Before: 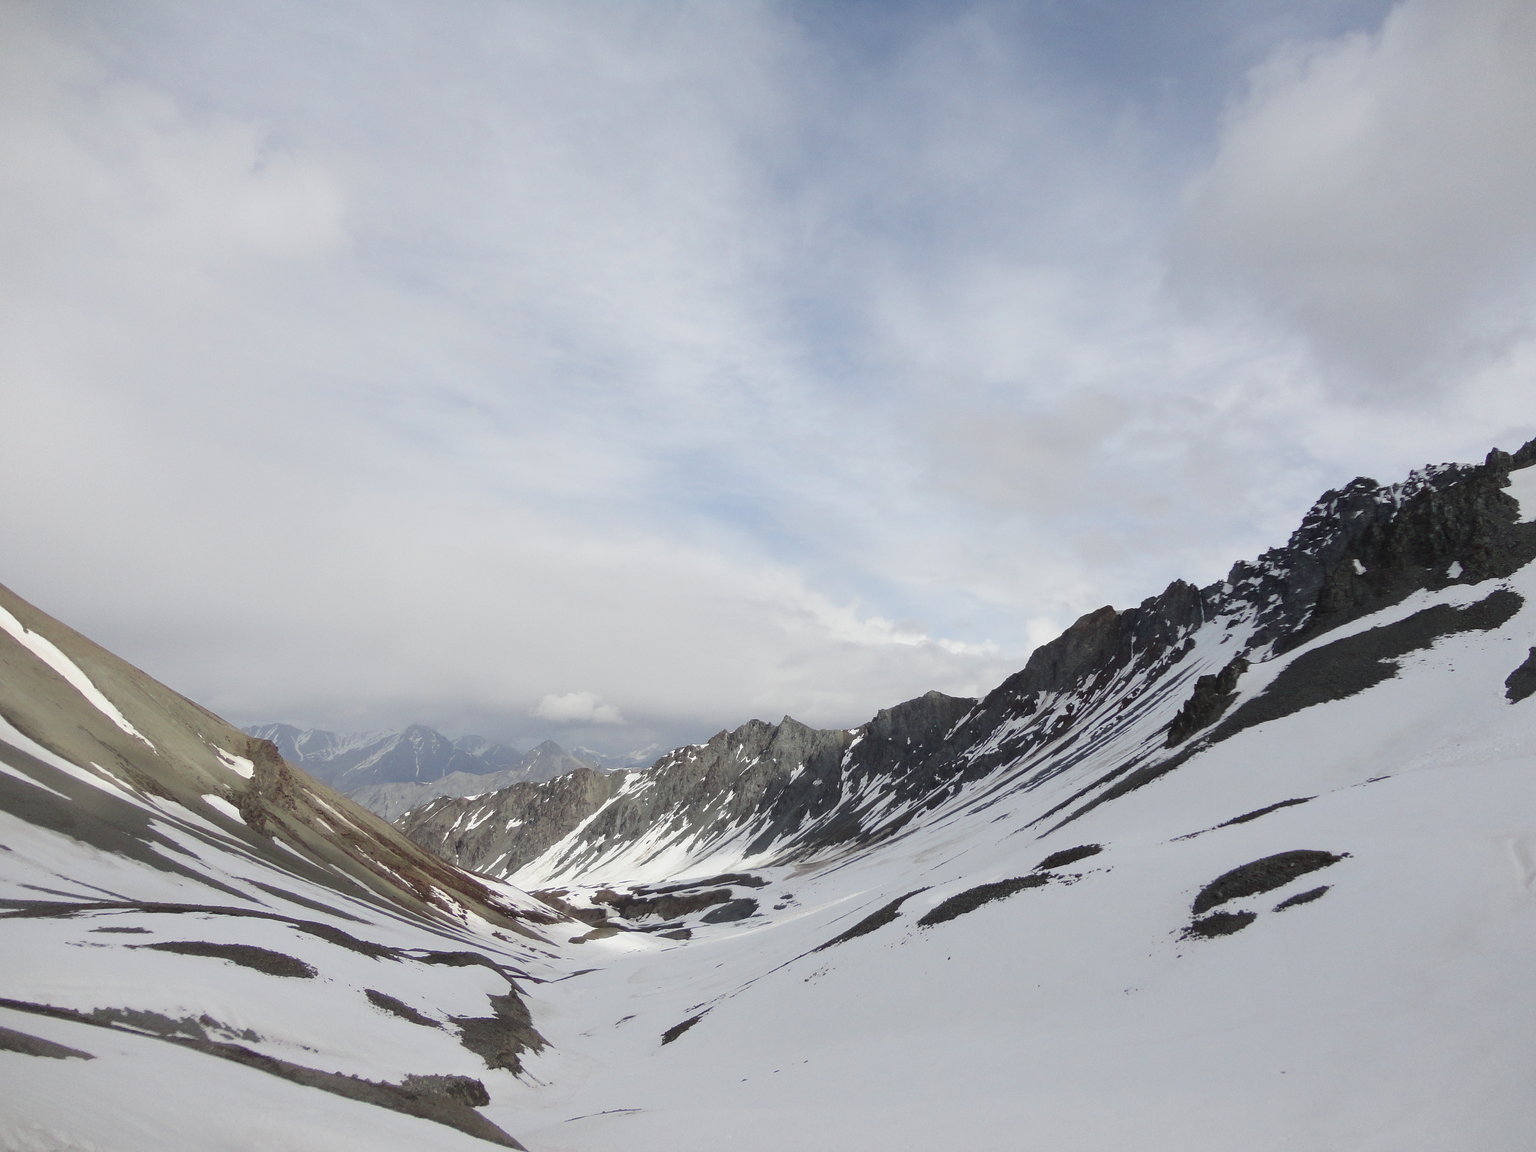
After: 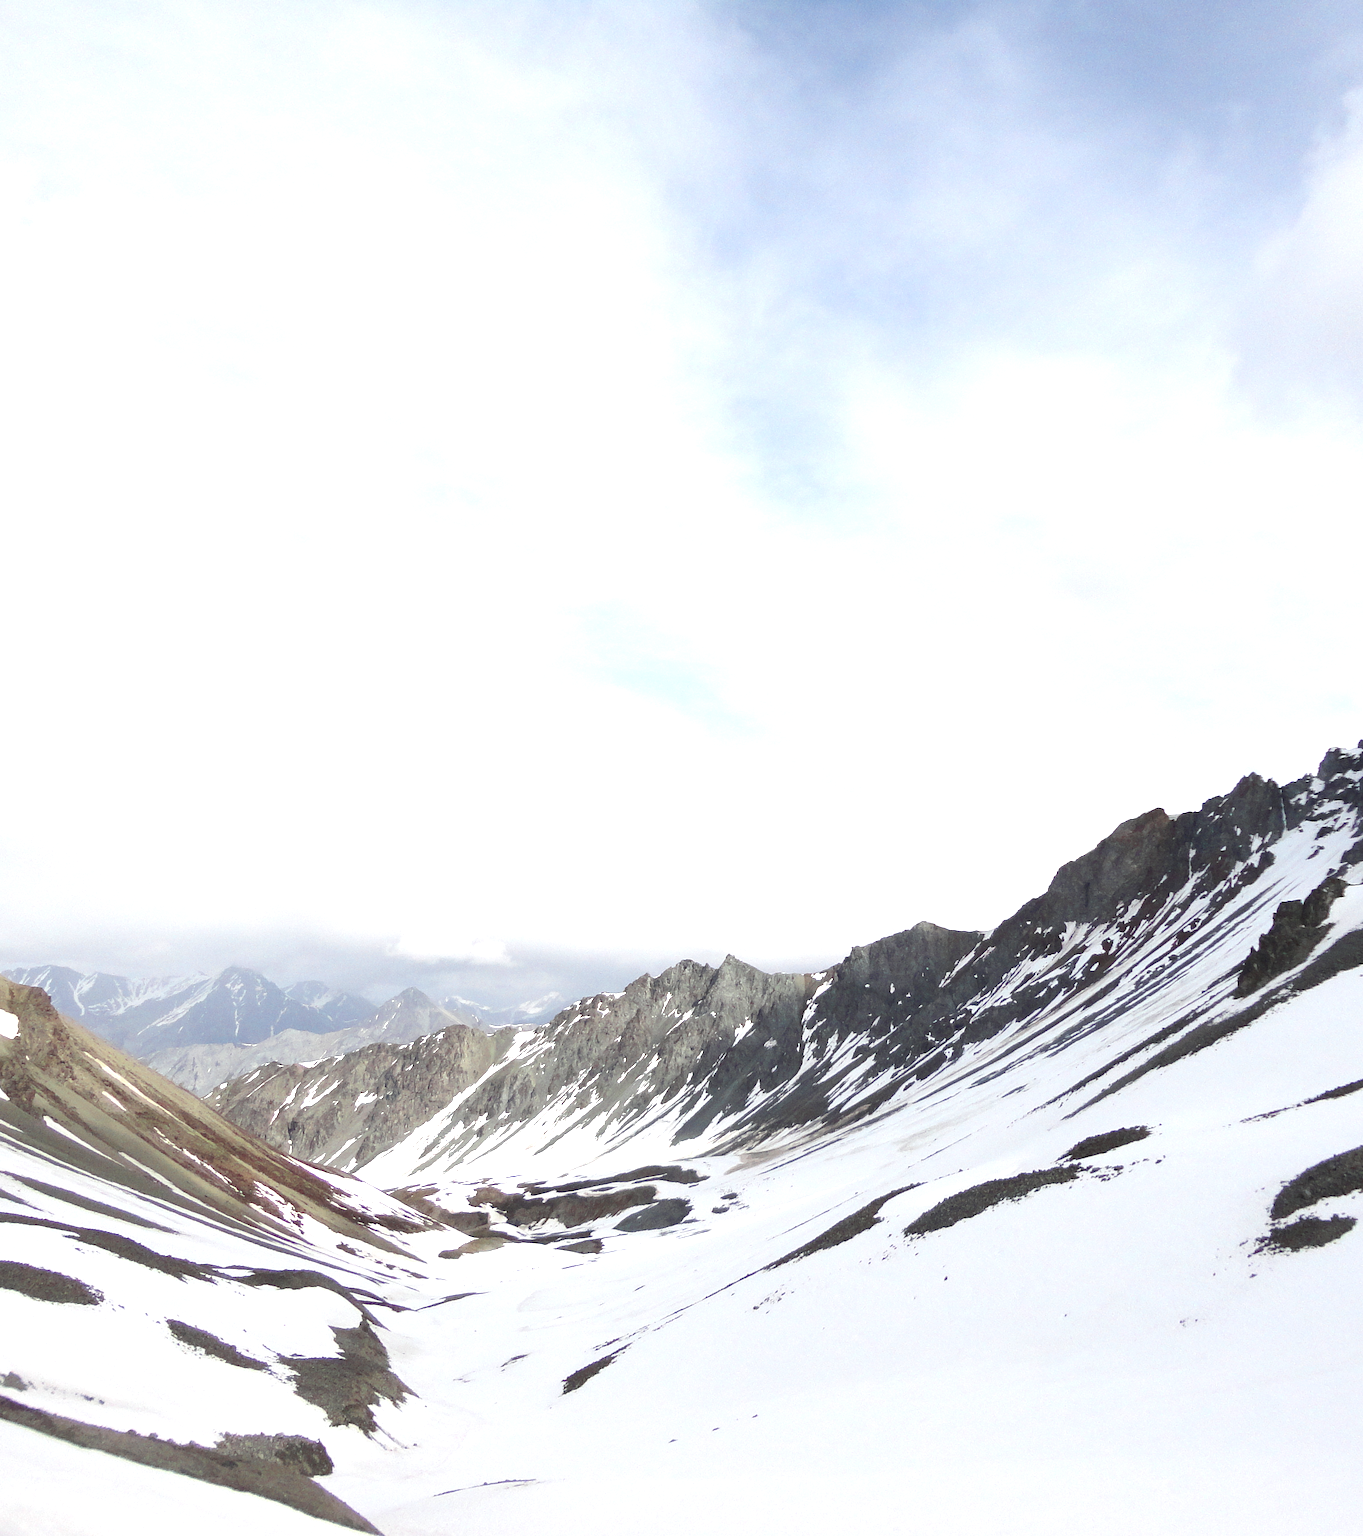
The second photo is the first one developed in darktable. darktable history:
crop and rotate: left 15.626%, right 17.785%
exposure: exposure 1 EV, compensate highlight preservation false
